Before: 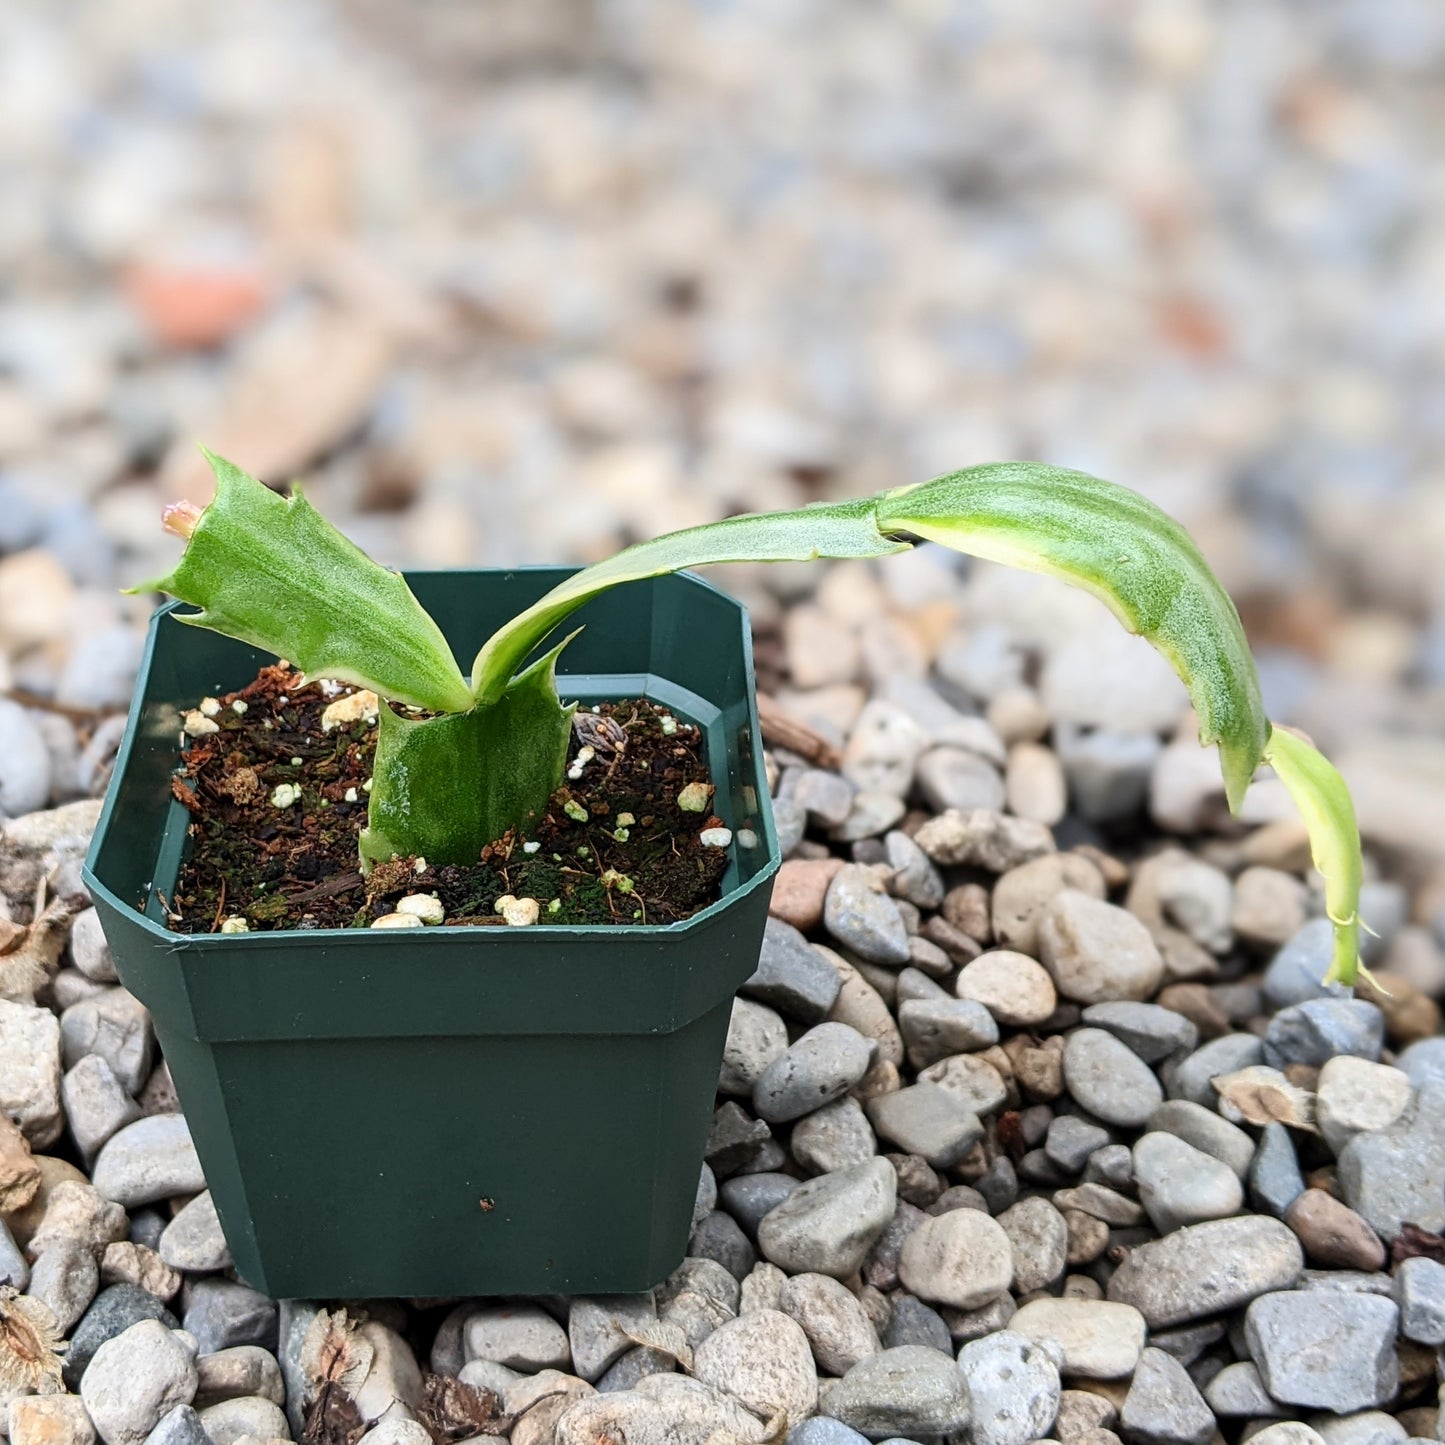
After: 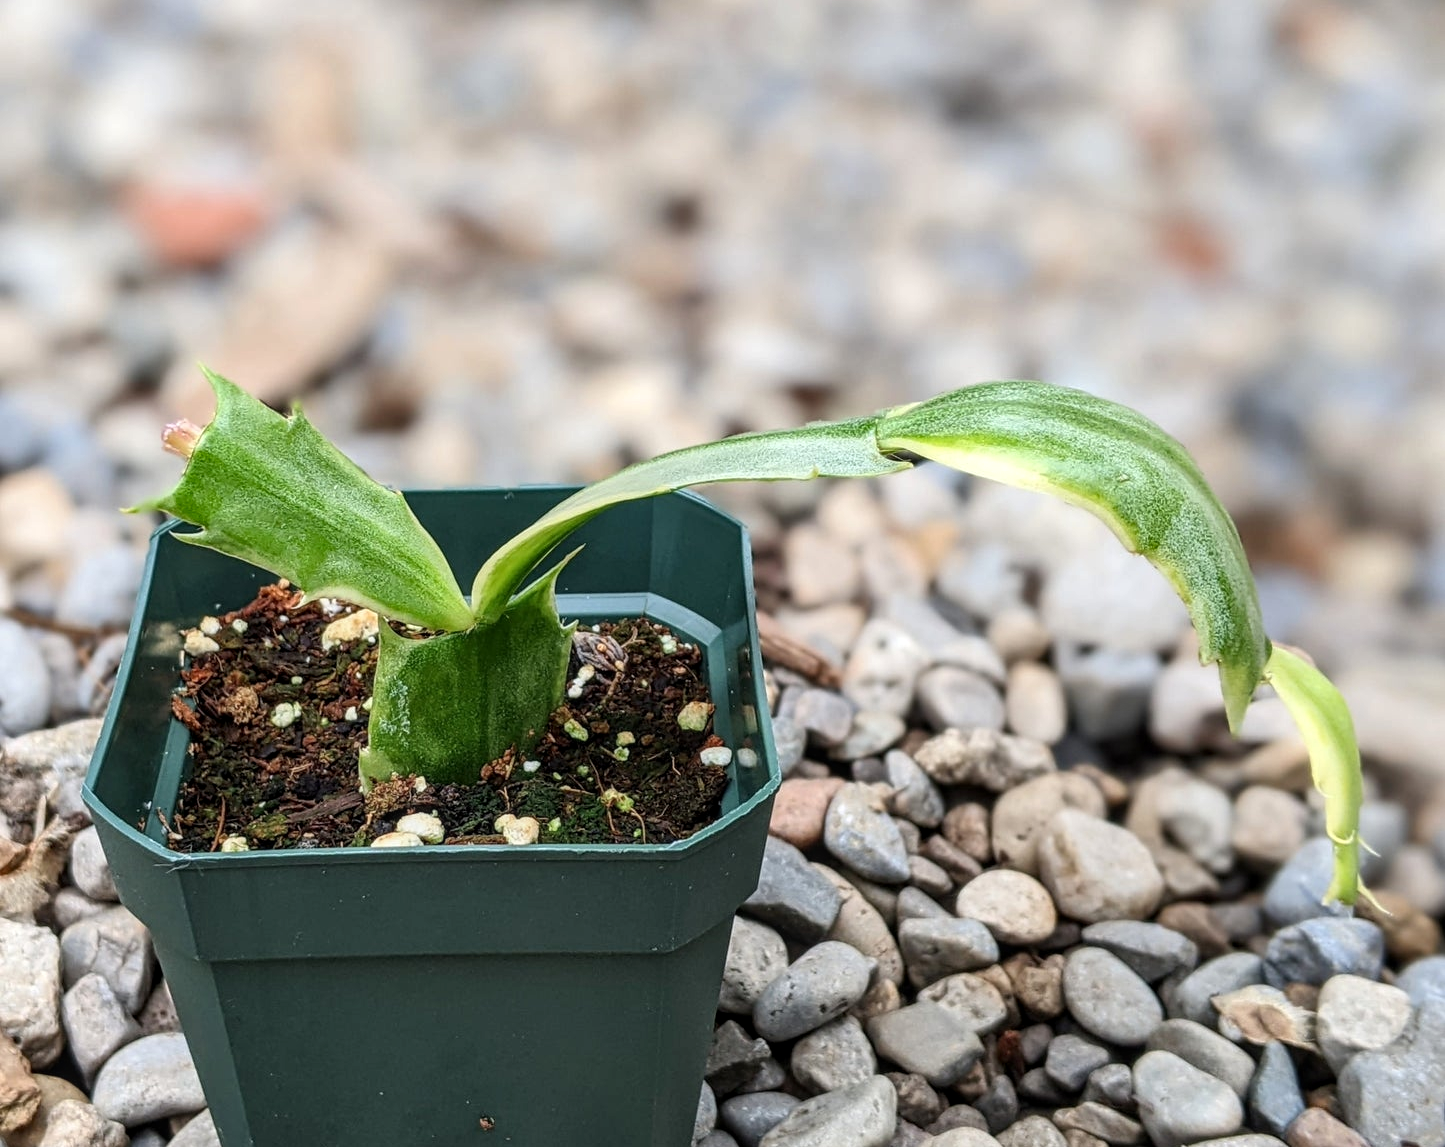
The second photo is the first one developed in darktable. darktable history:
local contrast: on, module defaults
shadows and highlights: radius 125.46, shadows 30.51, highlights -30.51, low approximation 0.01, soften with gaussian
crop and rotate: top 5.667%, bottom 14.937%
